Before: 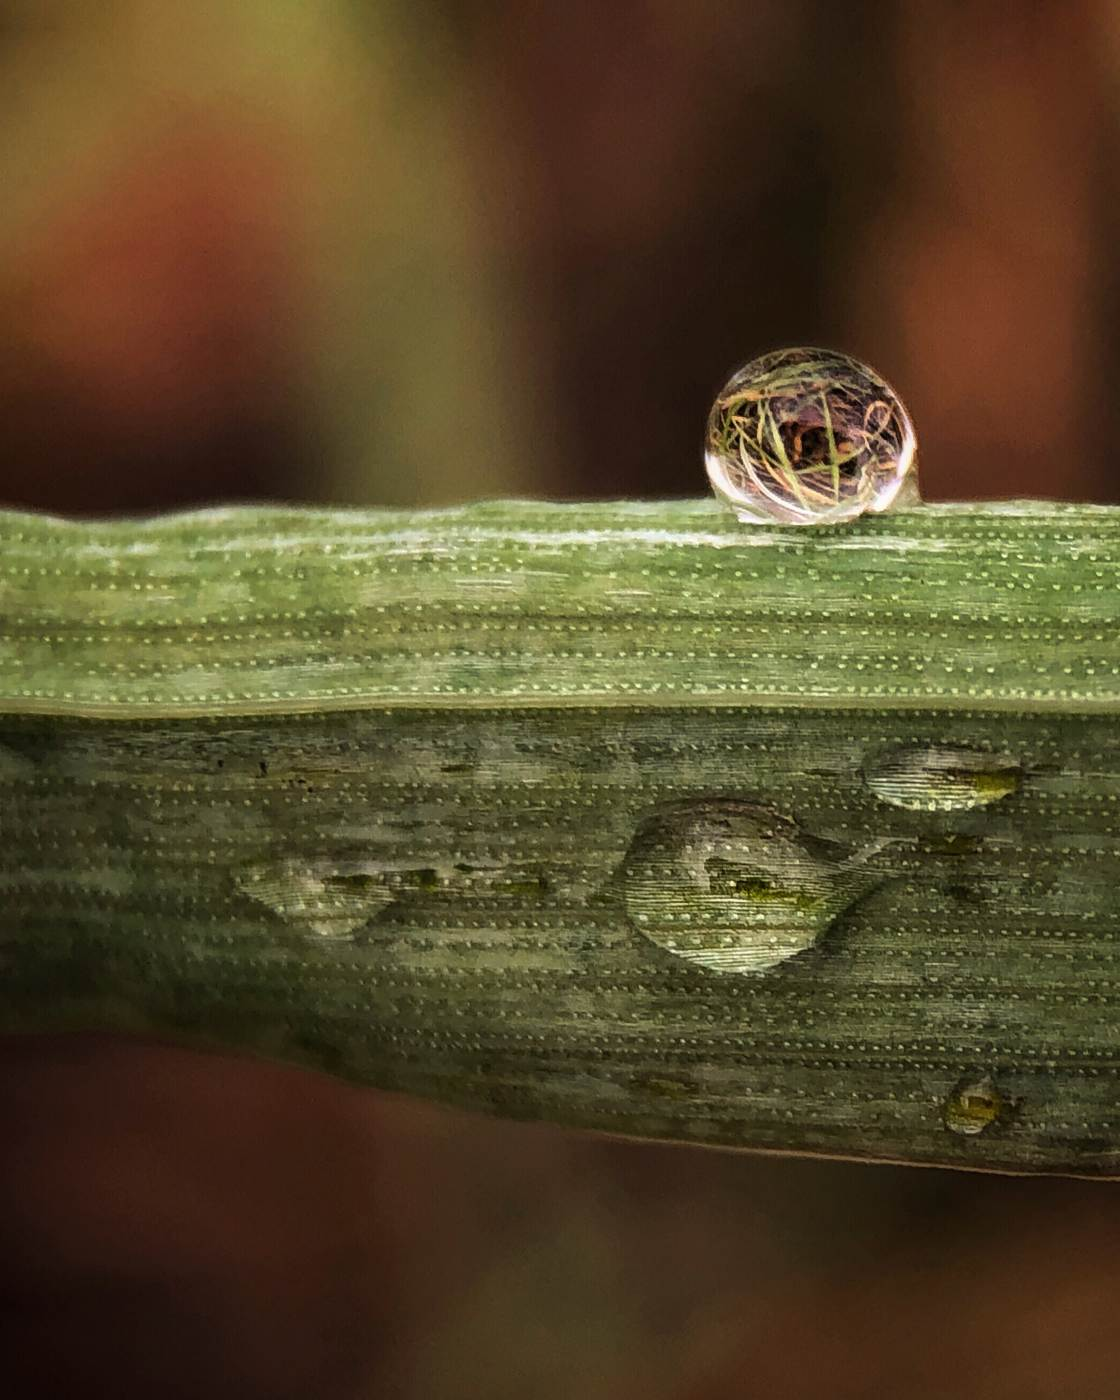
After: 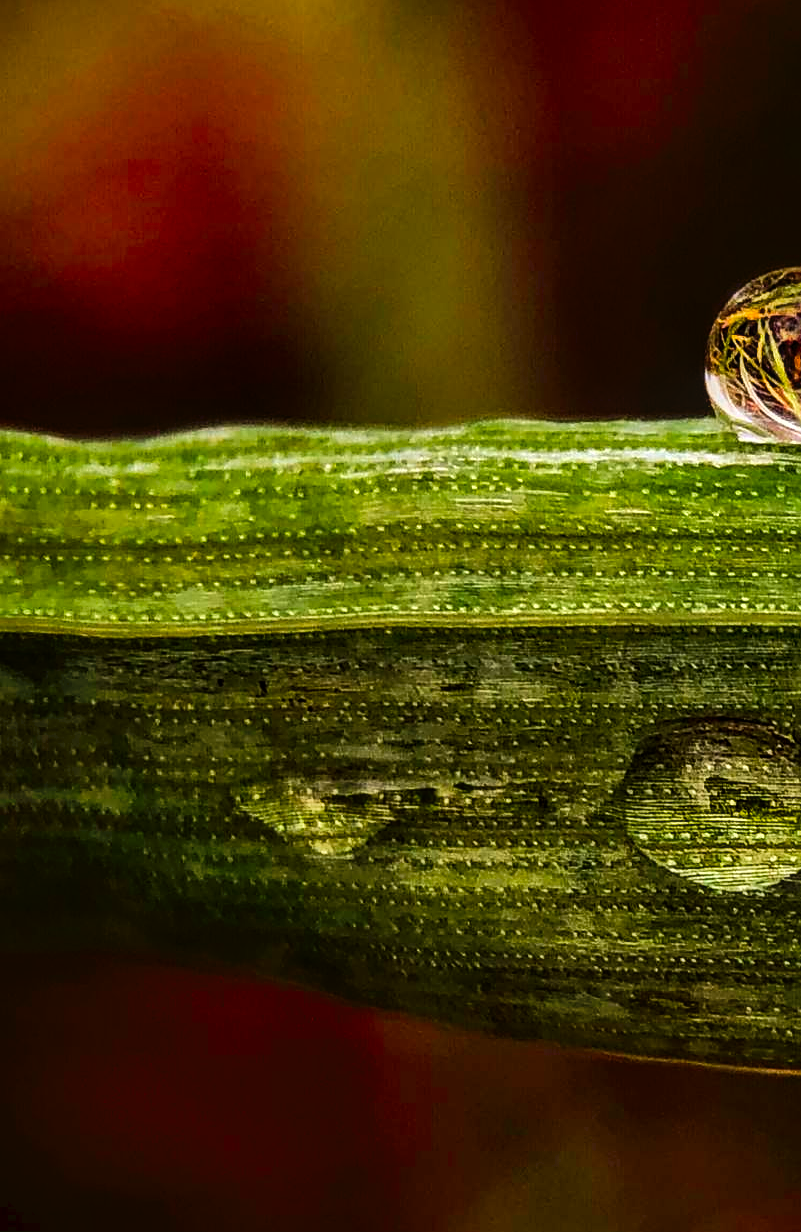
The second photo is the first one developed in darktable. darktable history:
color balance rgb: linear chroma grading › global chroma 10%, perceptual saturation grading › global saturation 30%, global vibrance 10%
contrast brightness saturation: contrast 0.07, brightness -0.14, saturation 0.11
tone curve: curves: ch0 [(0, 0) (0.003, 0.019) (0.011, 0.019) (0.025, 0.022) (0.044, 0.026) (0.069, 0.032) (0.1, 0.052) (0.136, 0.081) (0.177, 0.123) (0.224, 0.17) (0.277, 0.219) (0.335, 0.276) (0.399, 0.344) (0.468, 0.421) (0.543, 0.508) (0.623, 0.604) (0.709, 0.705) (0.801, 0.797) (0.898, 0.894) (1, 1)], preserve colors none
shadows and highlights: low approximation 0.01, soften with gaussian
crop: top 5.803%, right 27.864%, bottom 5.804%
local contrast: on, module defaults
sharpen: on, module defaults
